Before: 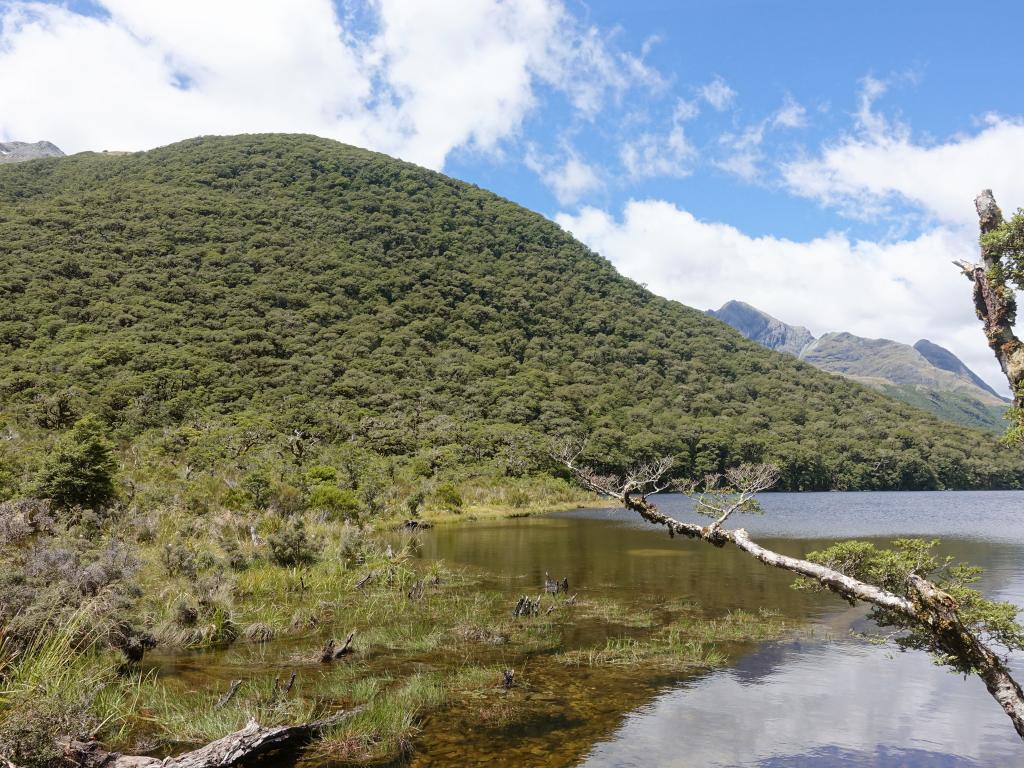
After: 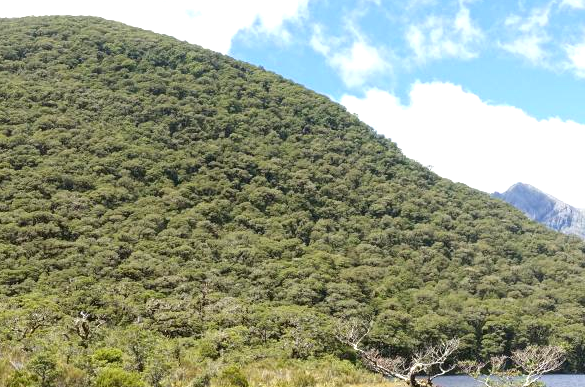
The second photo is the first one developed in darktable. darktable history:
crop: left 20.932%, top 15.471%, right 21.848%, bottom 34.081%
exposure: exposure 0.669 EV, compensate highlight preservation false
